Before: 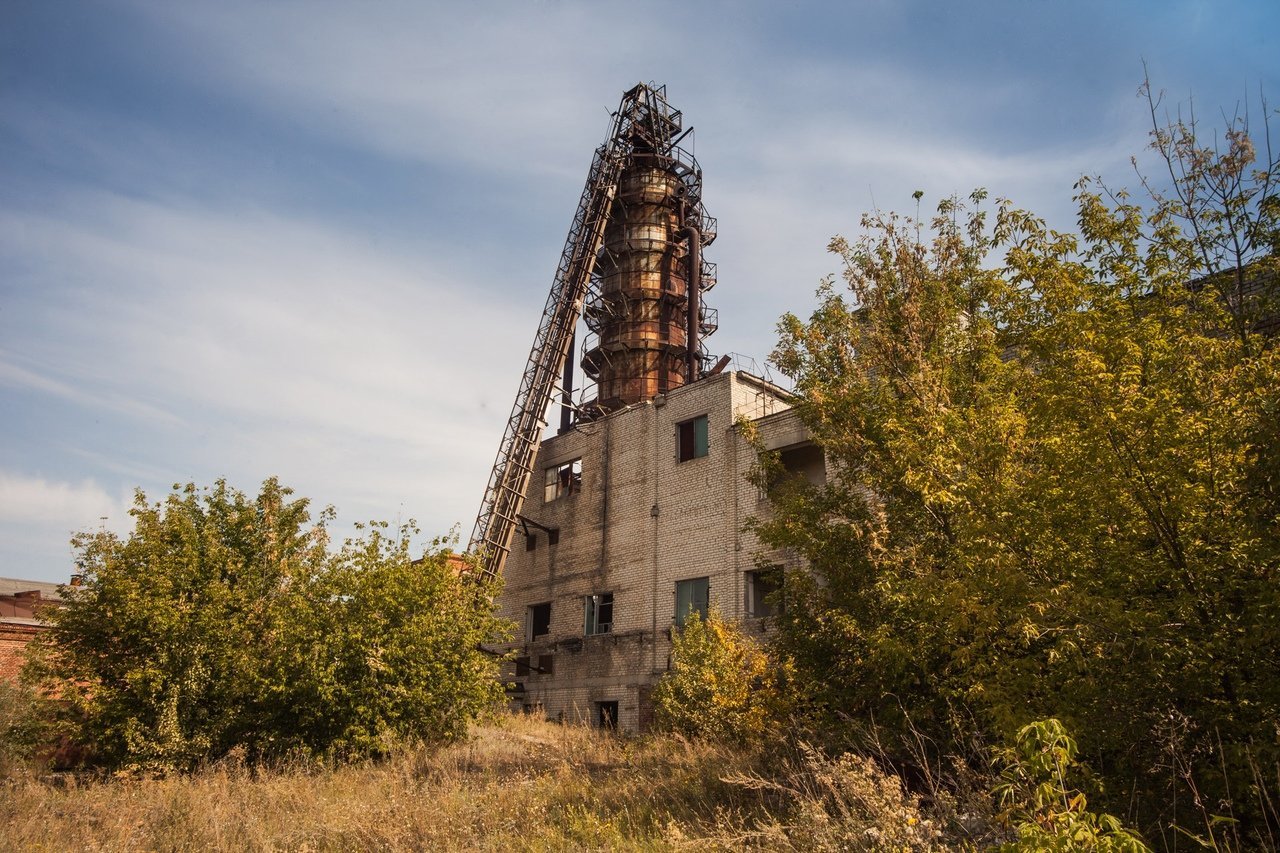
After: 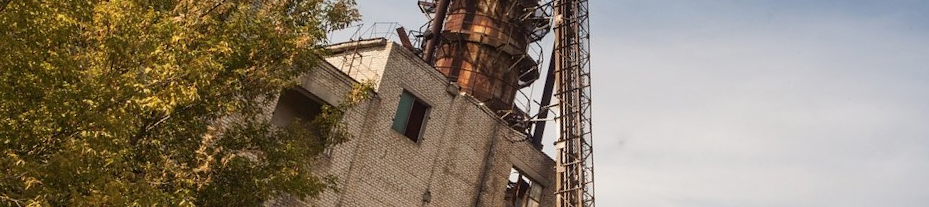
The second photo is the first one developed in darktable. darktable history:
color balance rgb: linear chroma grading › shadows -3%, linear chroma grading › highlights -4%
crop and rotate: angle 16.12°, top 30.835%, bottom 35.653%
